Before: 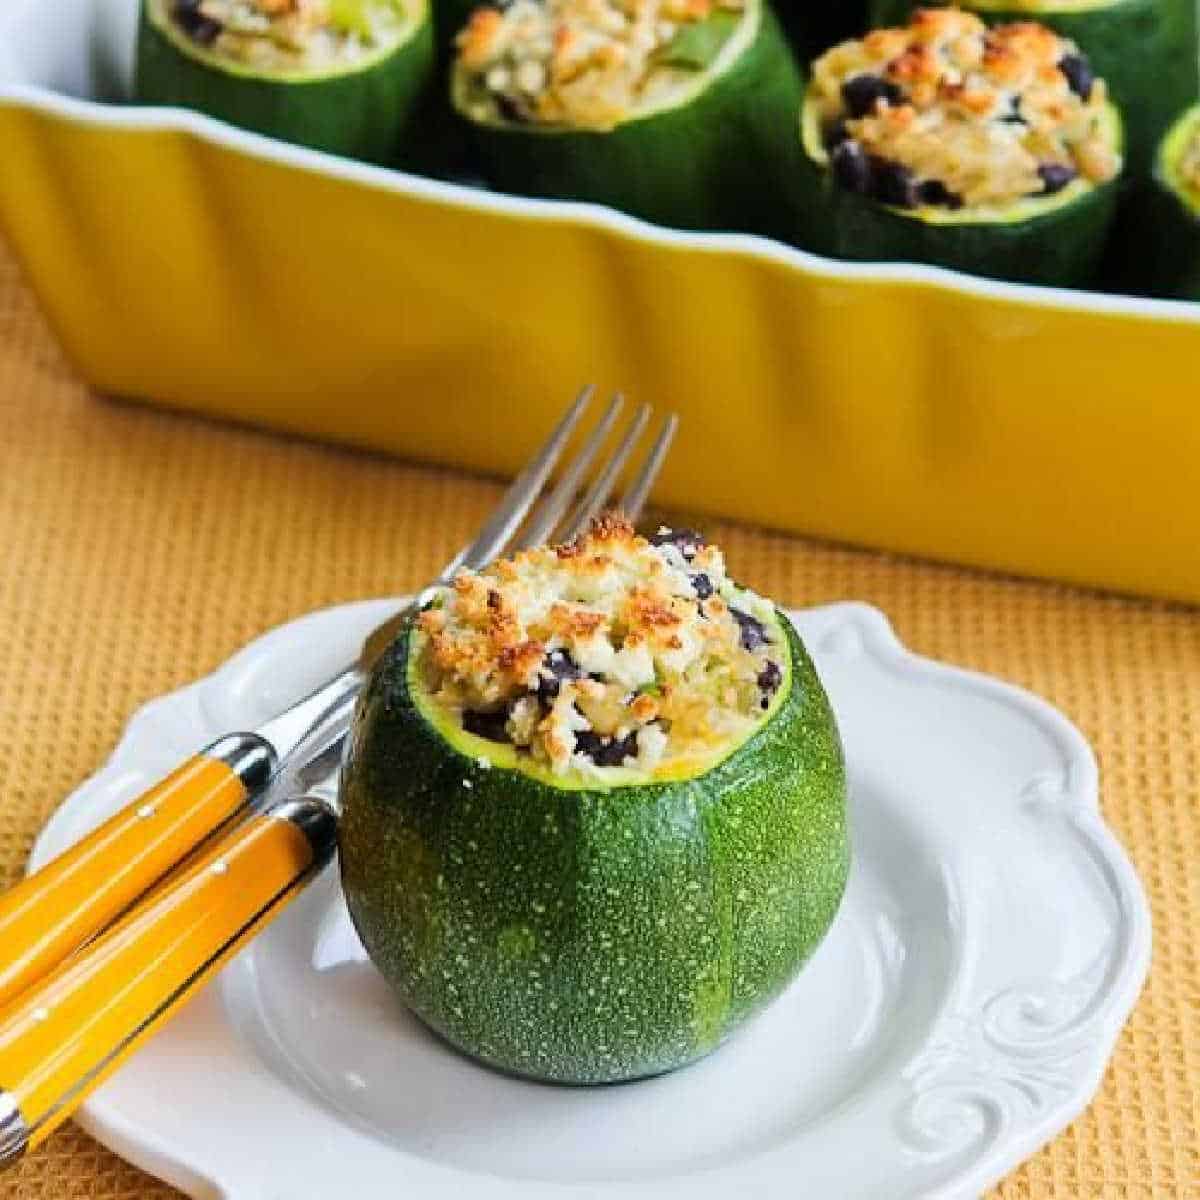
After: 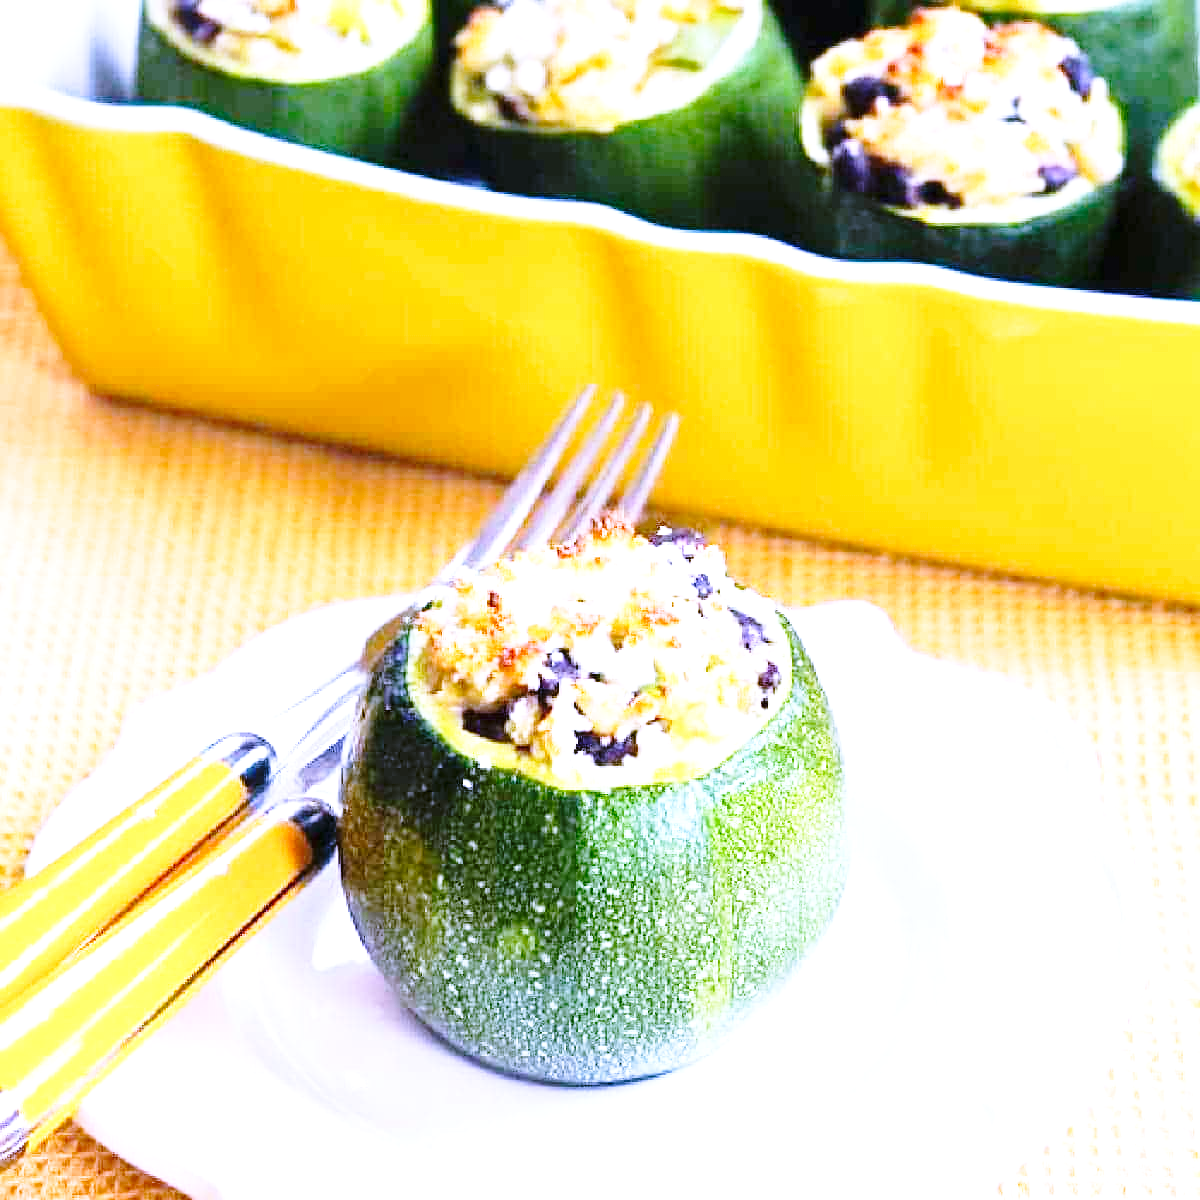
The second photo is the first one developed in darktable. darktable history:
white balance: red 0.98, blue 1.61
base curve: curves: ch0 [(0, 0) (0.028, 0.03) (0.121, 0.232) (0.46, 0.748) (0.859, 0.968) (1, 1)], preserve colors none
exposure: black level correction 0, exposure 1.1 EV, compensate exposure bias true, compensate highlight preservation false
